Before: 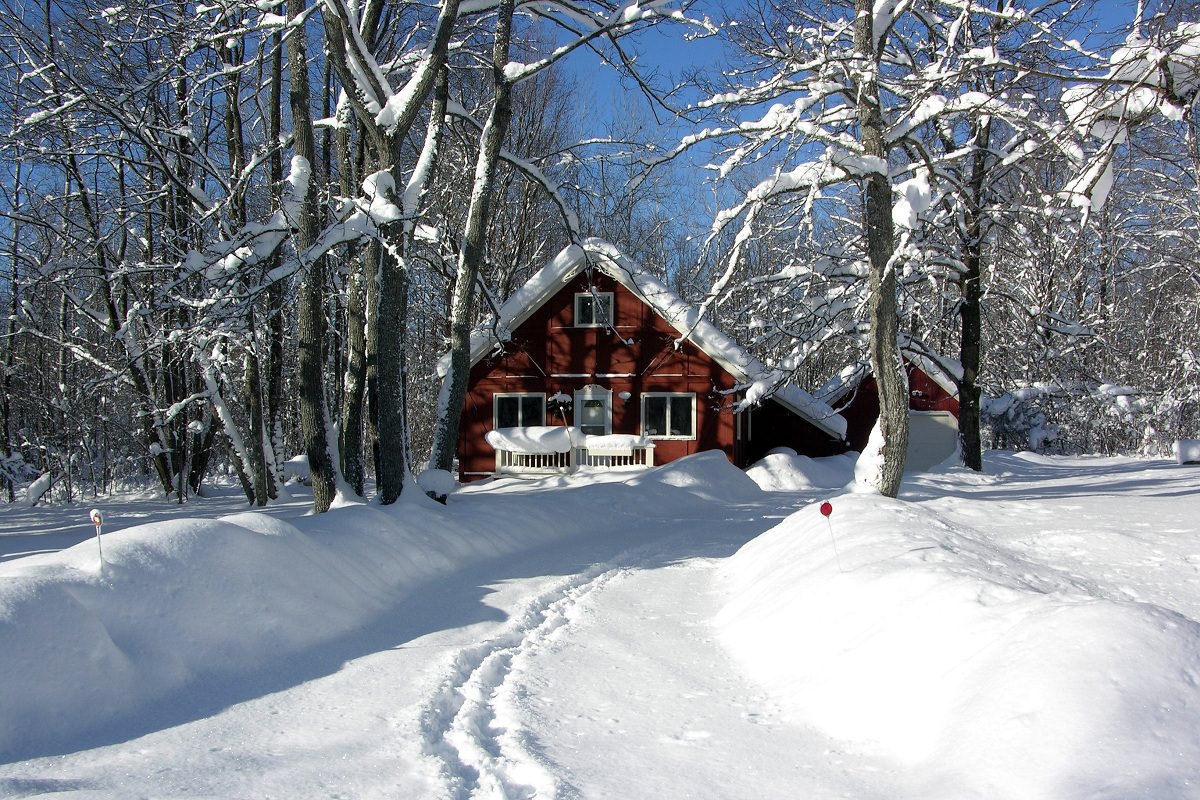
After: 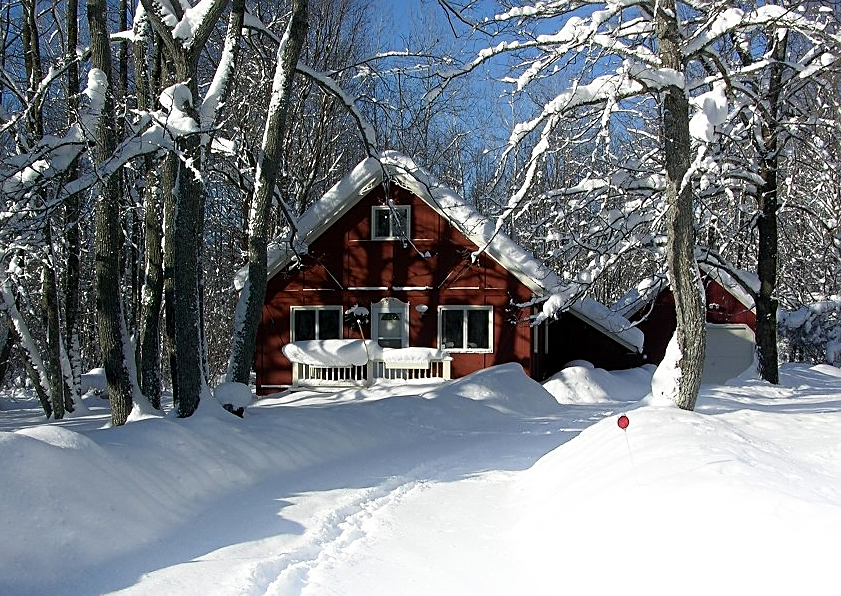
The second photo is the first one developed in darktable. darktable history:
sharpen: on, module defaults
crop and rotate: left 16.961%, top 10.879%, right 12.882%, bottom 14.55%
shadows and highlights: shadows -89.92, highlights 88.7, soften with gaussian
